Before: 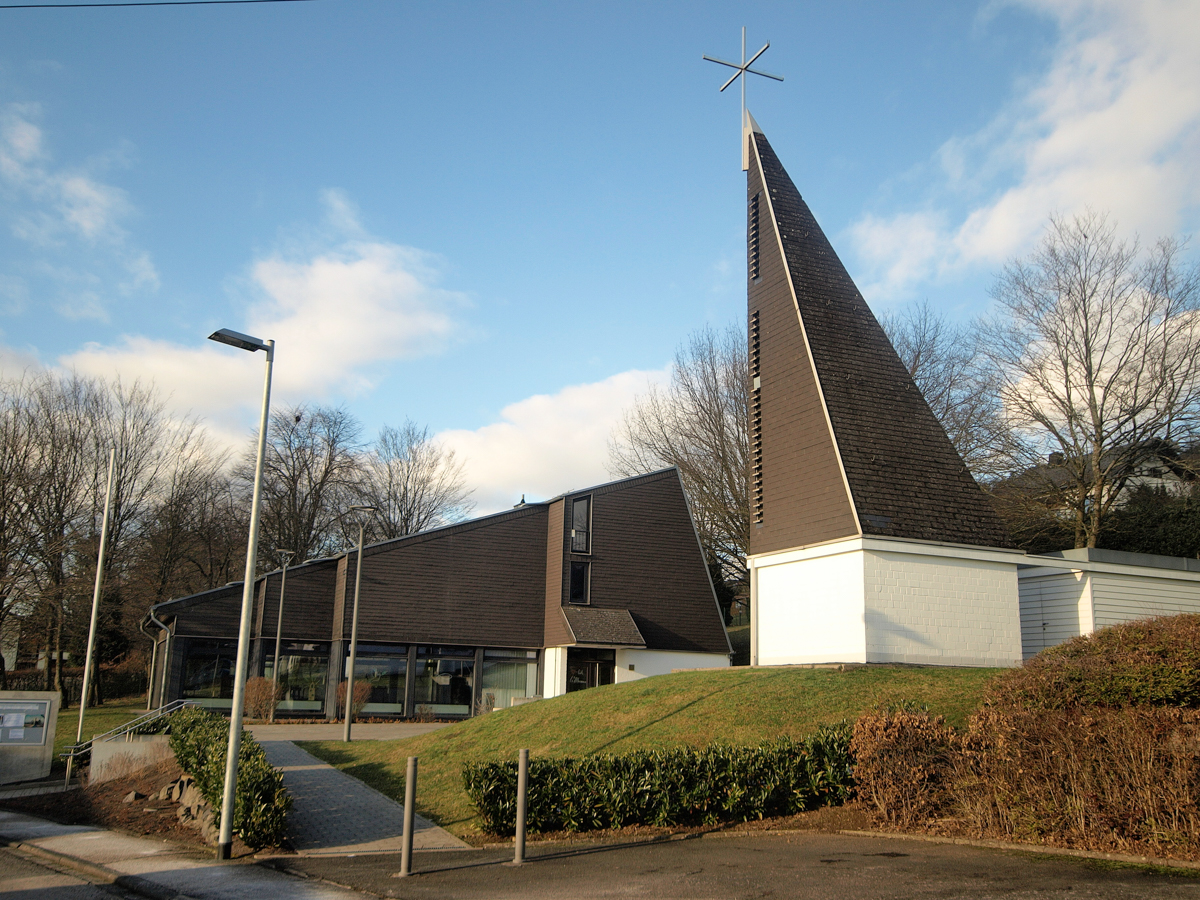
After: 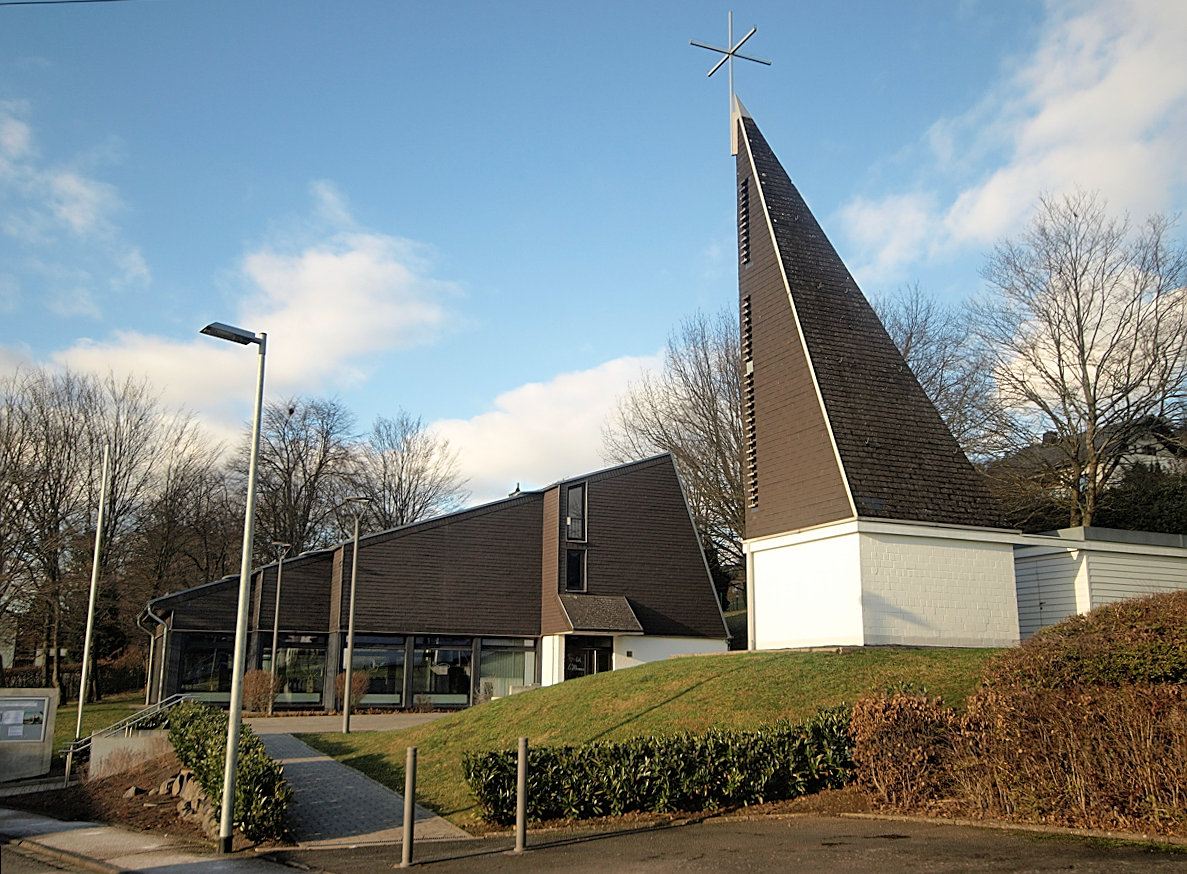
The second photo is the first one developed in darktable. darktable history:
rotate and perspective: rotation -1°, crop left 0.011, crop right 0.989, crop top 0.025, crop bottom 0.975
sharpen: on, module defaults
